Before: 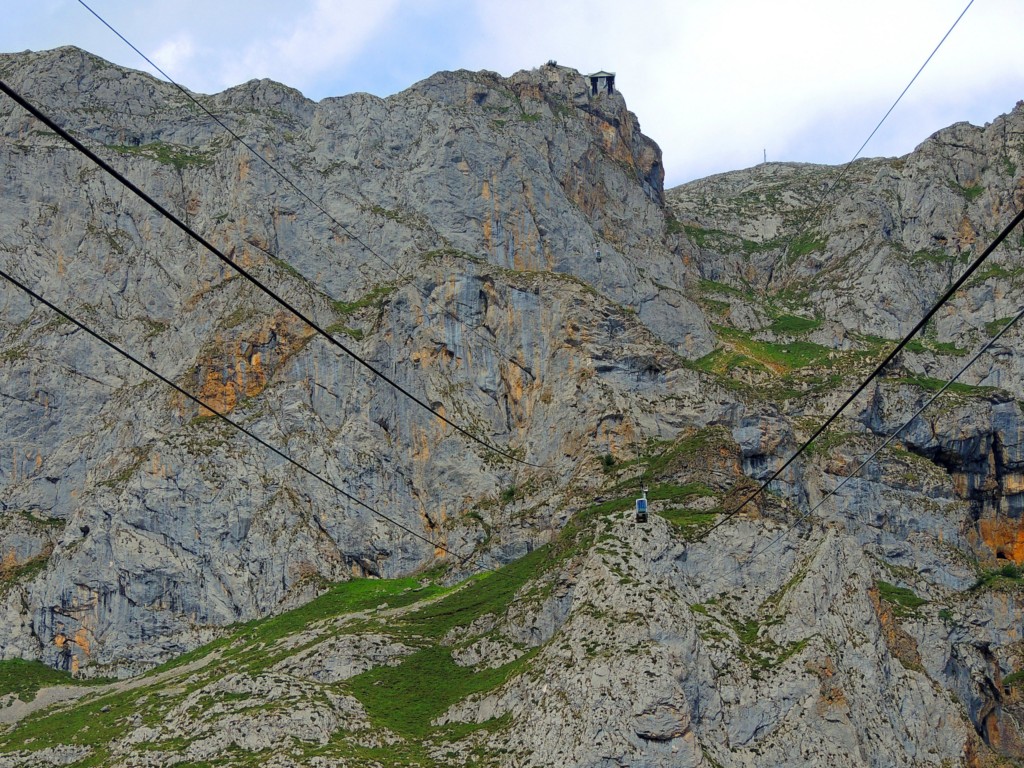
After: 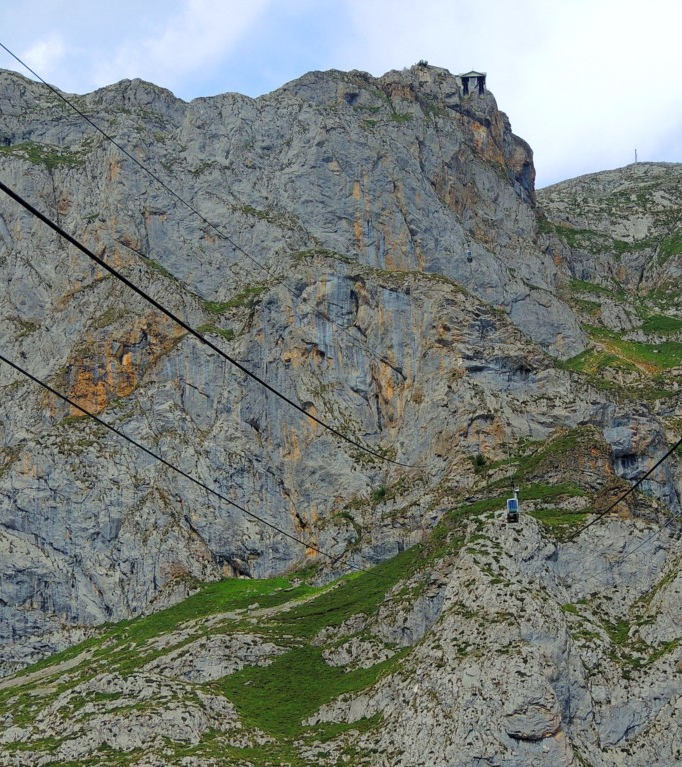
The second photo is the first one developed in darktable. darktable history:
crop and rotate: left 12.648%, right 20.685%
white balance: red 0.982, blue 1.018
contrast brightness saturation: saturation -0.04
